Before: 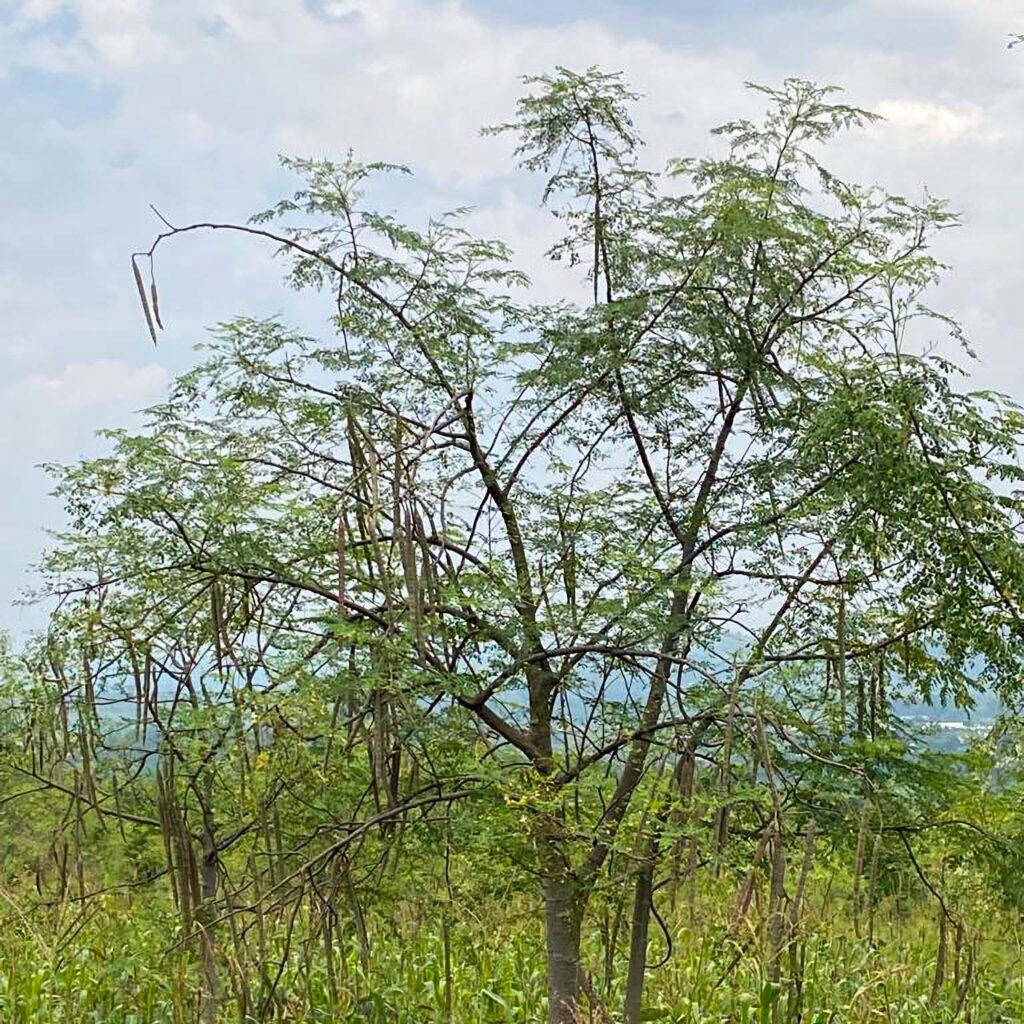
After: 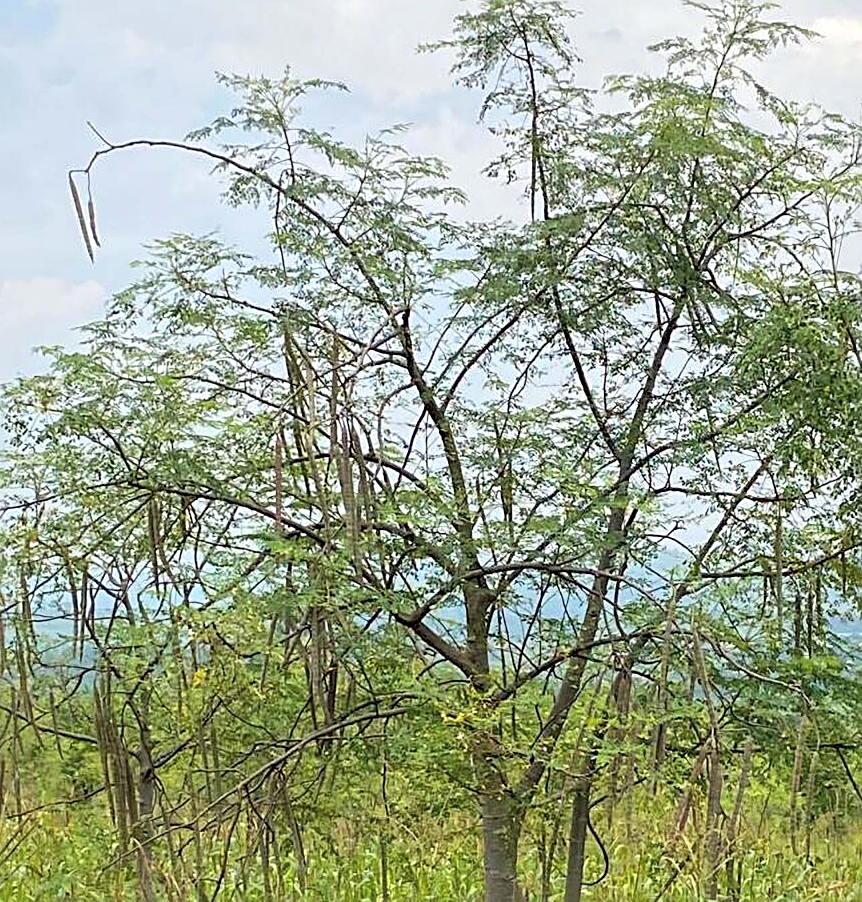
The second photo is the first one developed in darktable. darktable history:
local contrast: mode bilateral grid, contrast 20, coarseness 49, detail 120%, midtone range 0.2
contrast brightness saturation: brightness 0.148
crop: left 6.22%, top 8.143%, right 9.539%, bottom 3.71%
sharpen: on, module defaults
